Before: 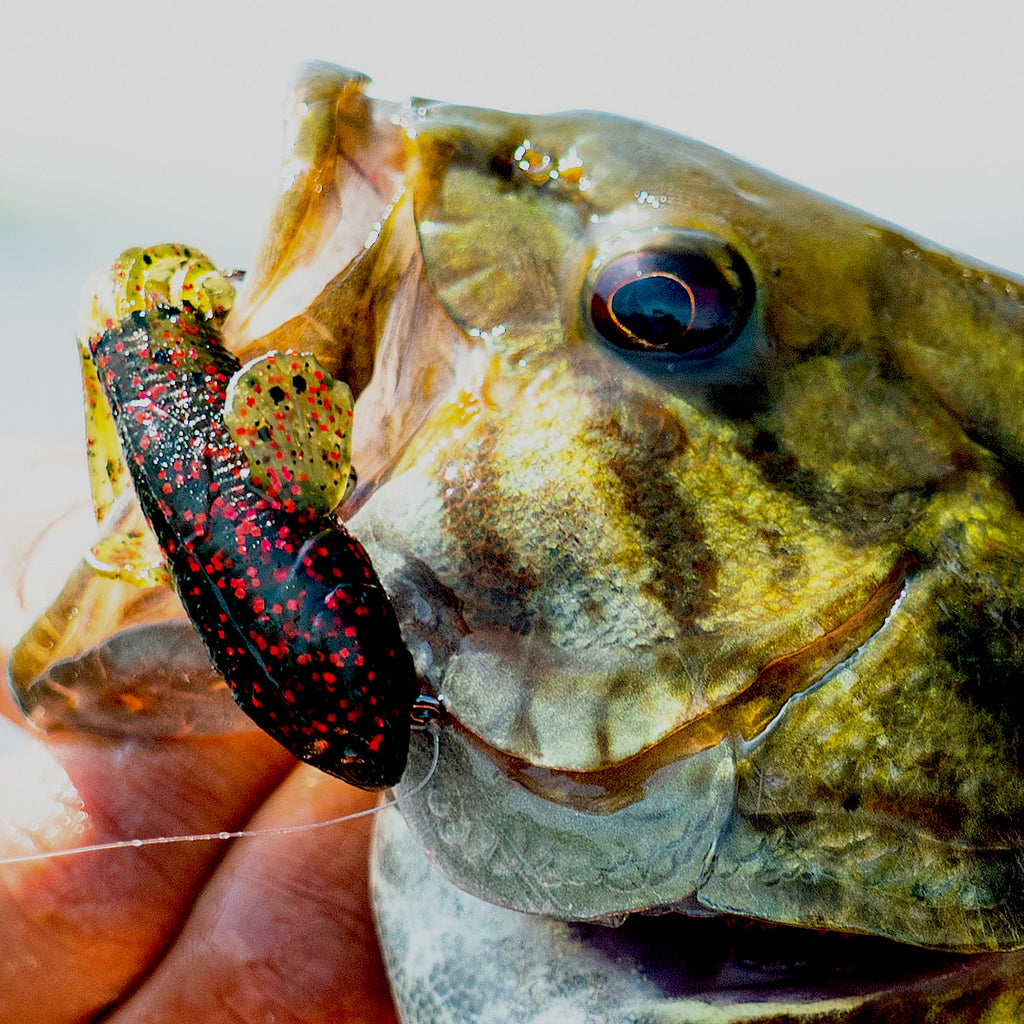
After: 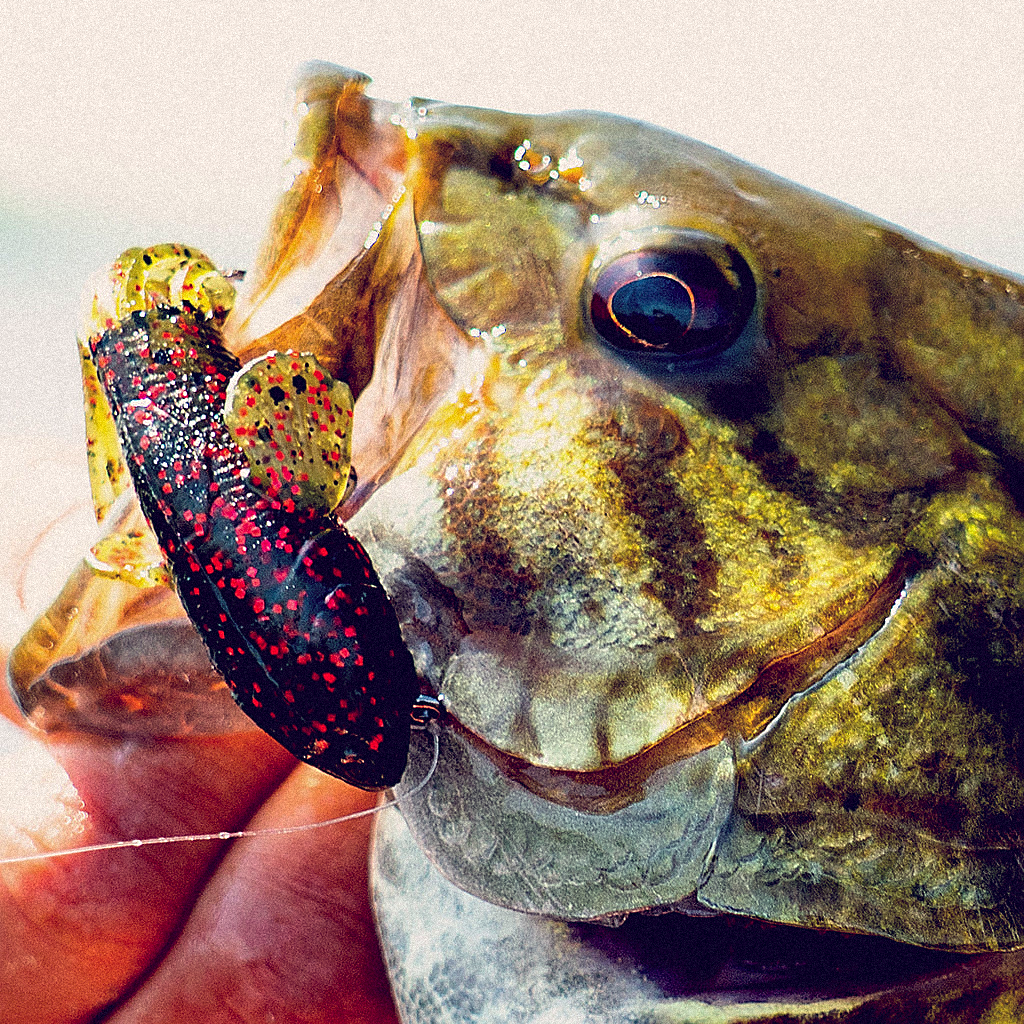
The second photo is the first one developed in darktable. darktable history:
sharpen: on, module defaults
grain: strength 35%, mid-tones bias 0%
color balance: lift [1.001, 0.997, 0.99, 1.01], gamma [1.007, 1, 0.975, 1.025], gain [1, 1.065, 1.052, 0.935], contrast 13.25%
